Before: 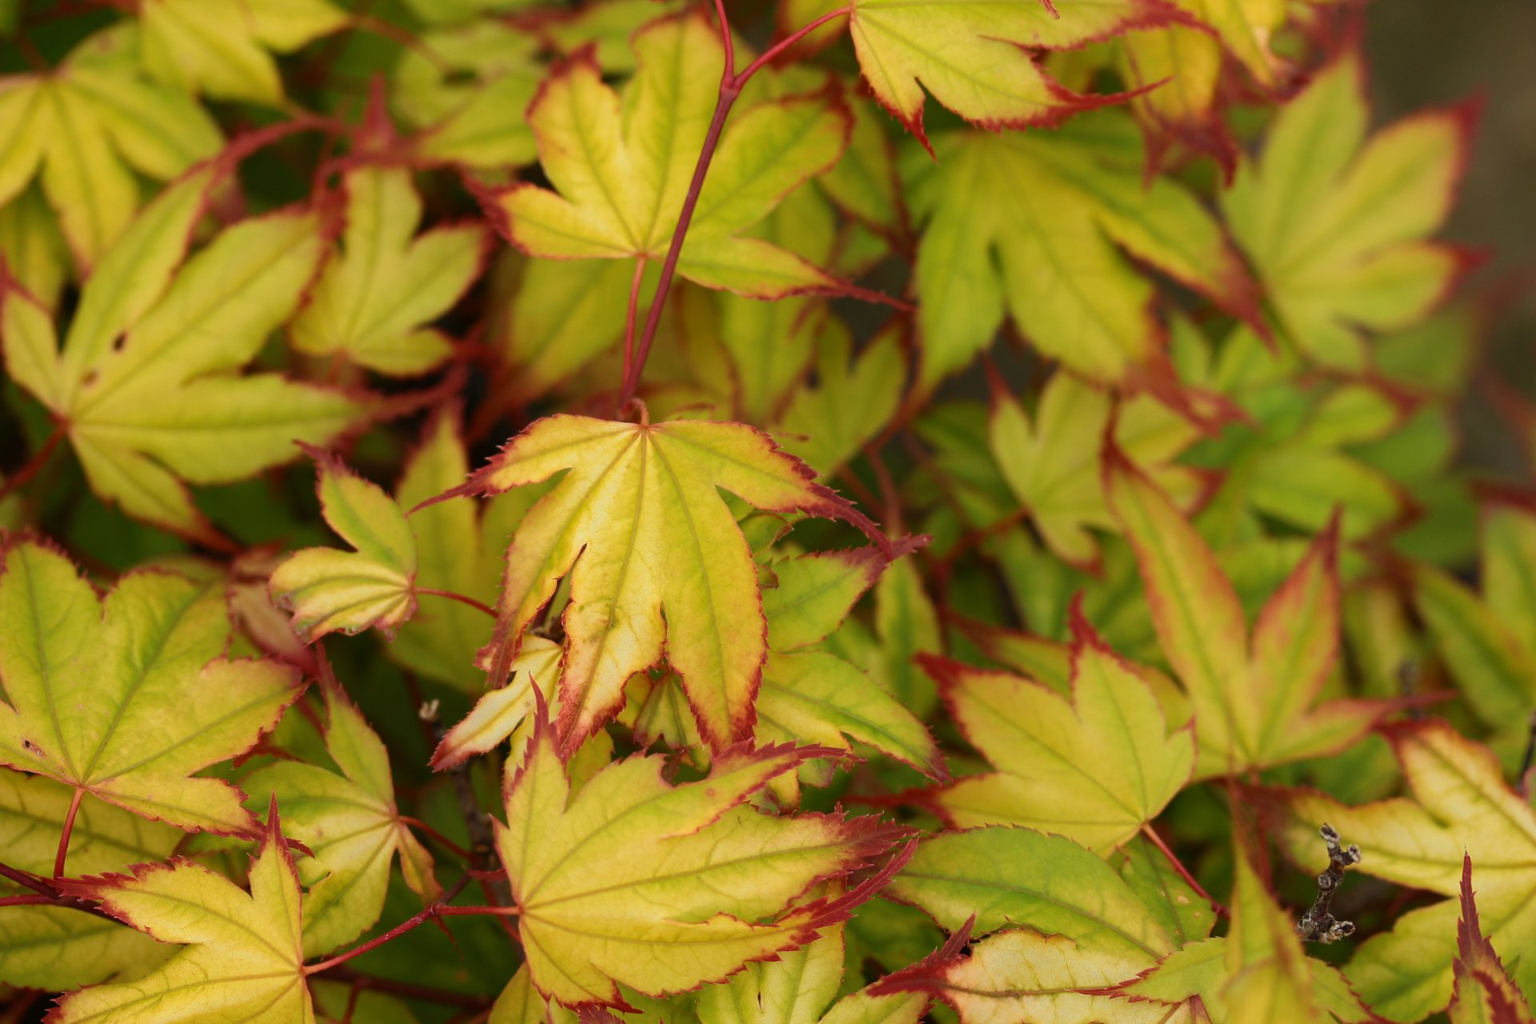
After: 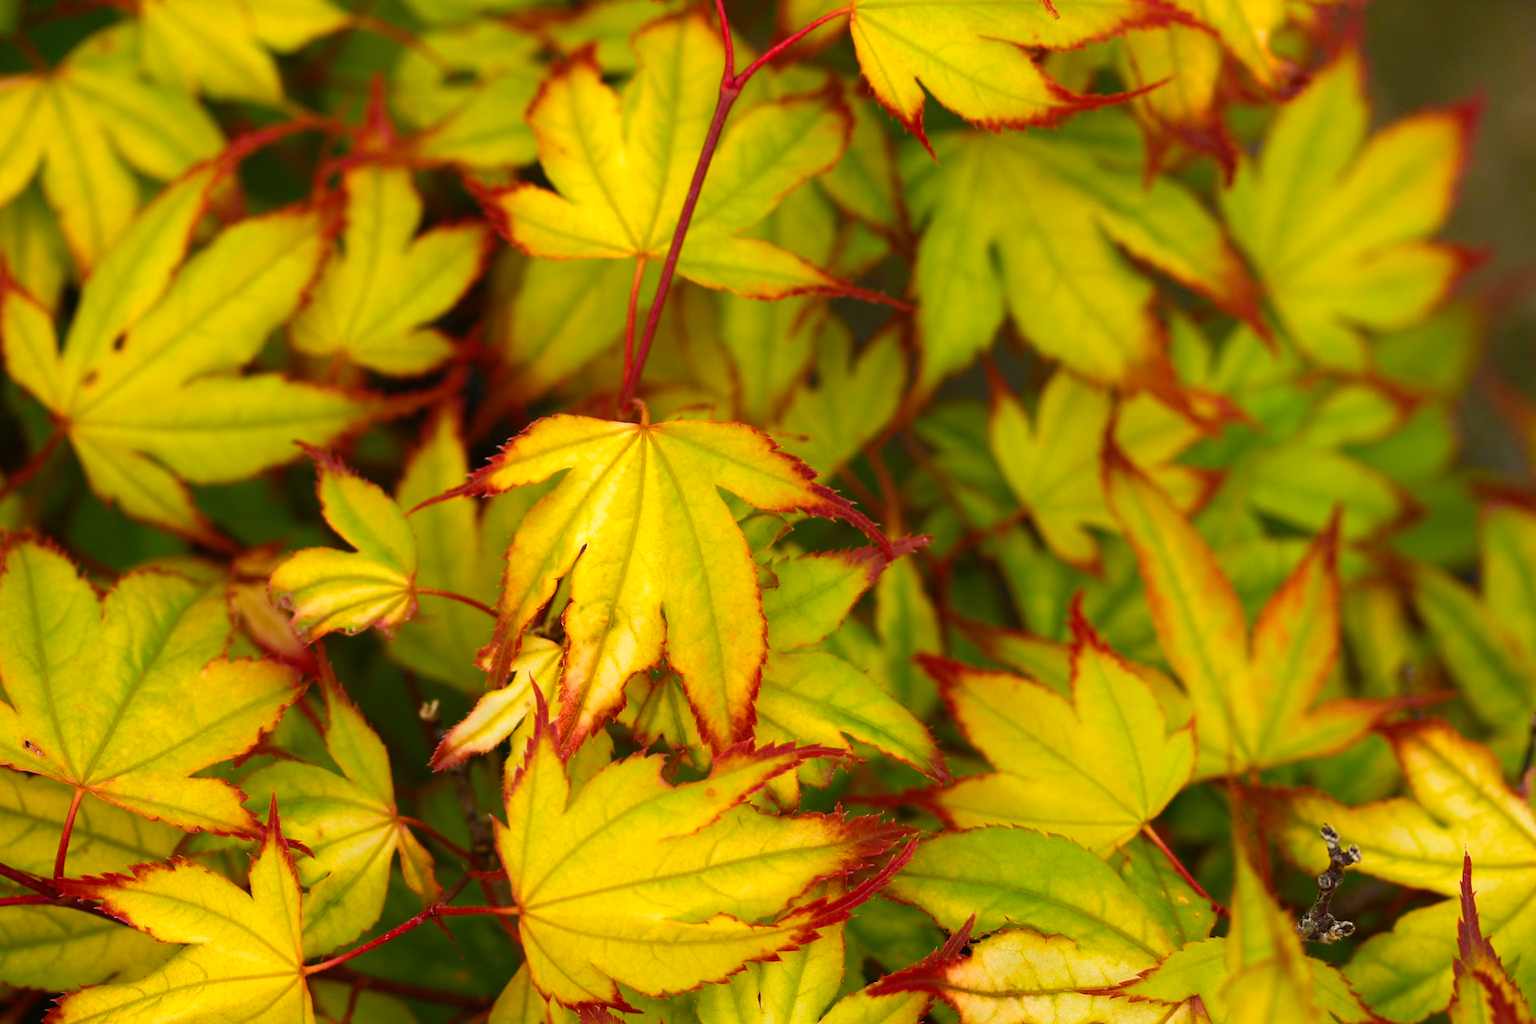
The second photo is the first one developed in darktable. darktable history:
color balance rgb: shadows lift › luminance -5.411%, shadows lift › chroma 1.225%, shadows lift › hue 218.63°, perceptual saturation grading › global saturation 30.687%, perceptual brilliance grading › global brilliance 11.502%
